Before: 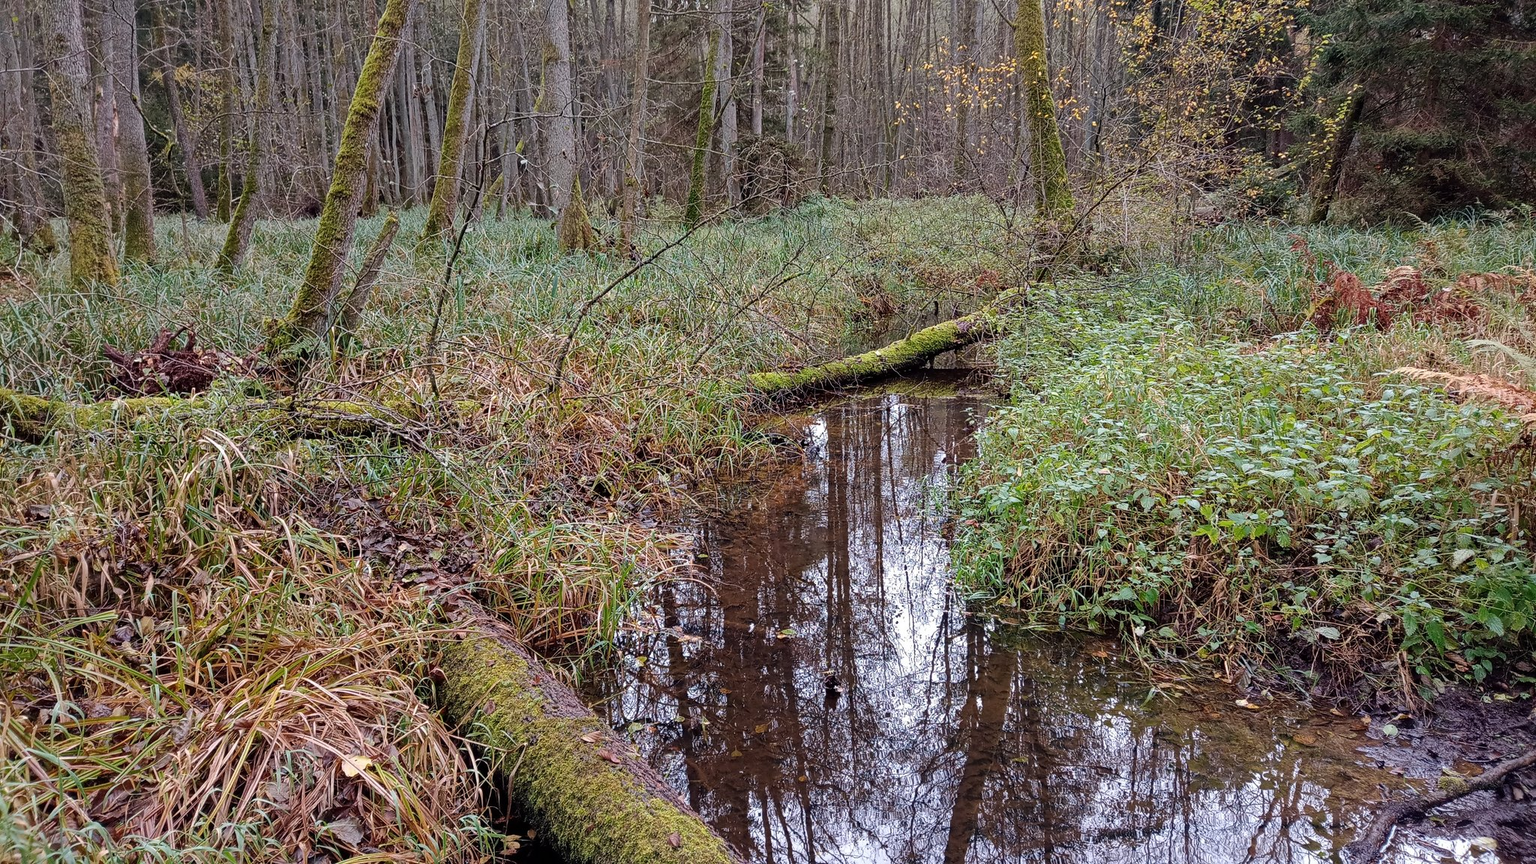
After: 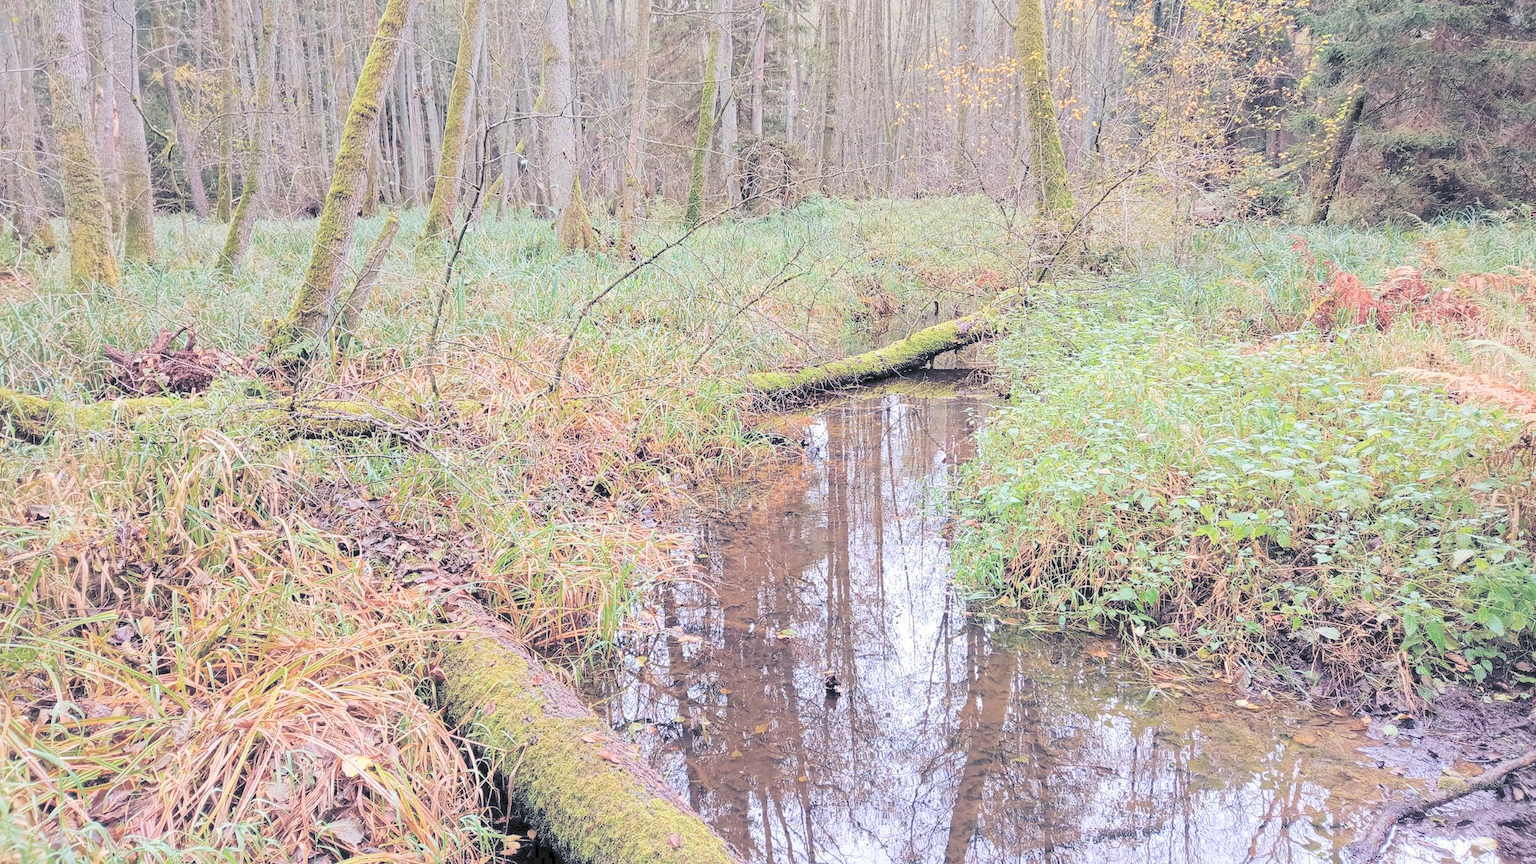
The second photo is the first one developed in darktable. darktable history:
contrast brightness saturation: brightness 0.988
color balance rgb: global offset › chroma 0.064%, global offset › hue 253.03°, perceptual saturation grading › global saturation 0.4%, perceptual saturation grading › highlights -19.683%, perceptual saturation grading › shadows 19.576%
